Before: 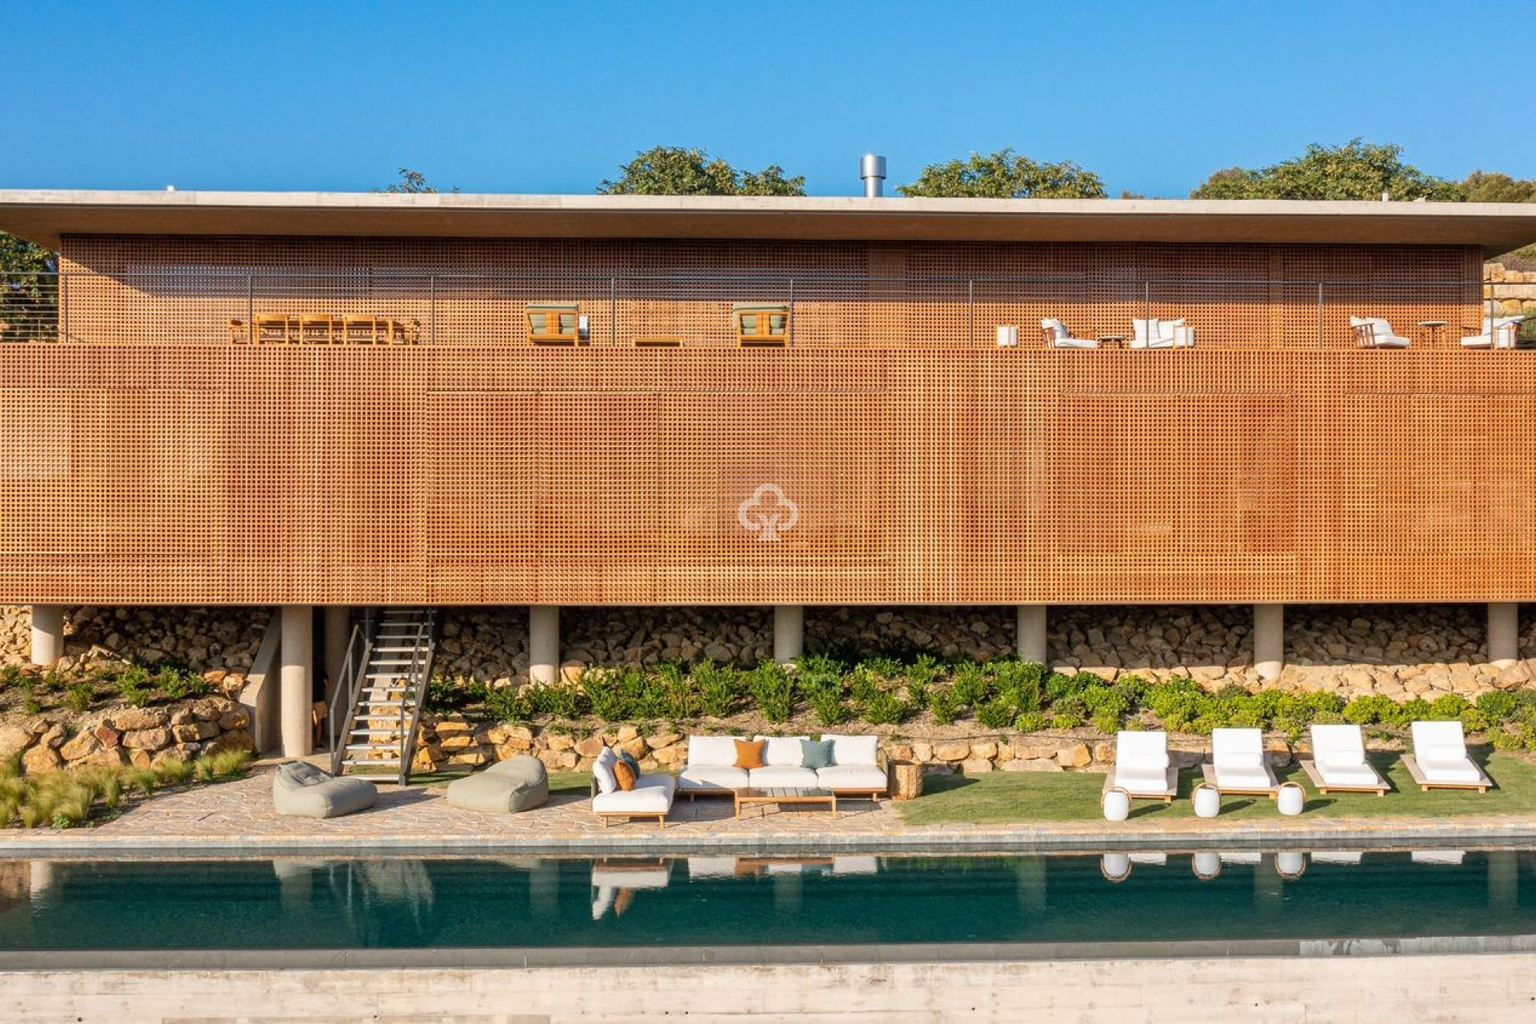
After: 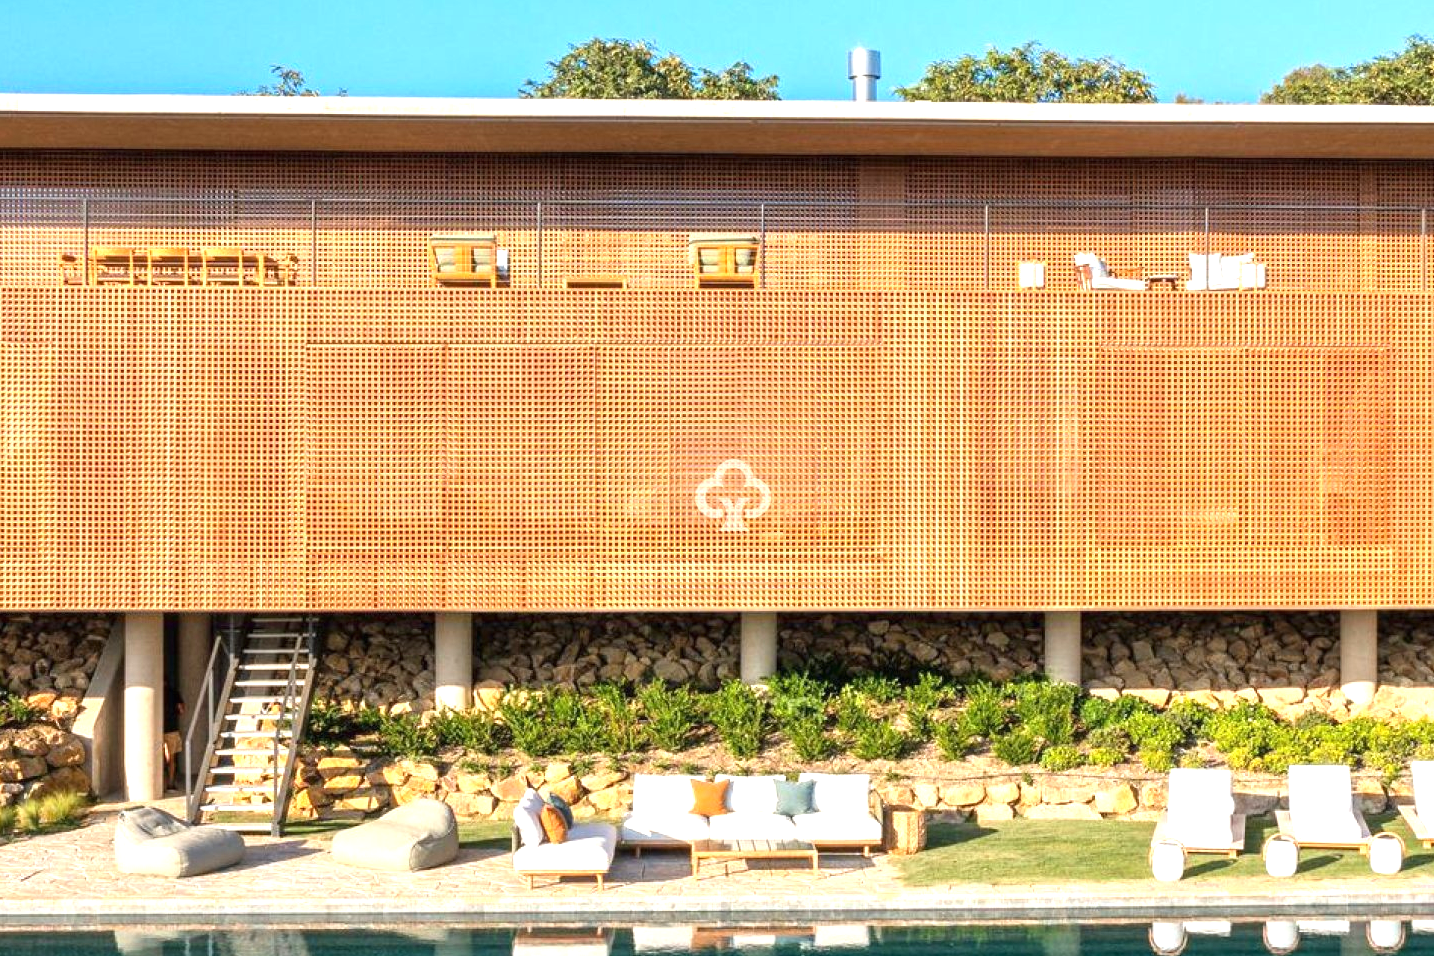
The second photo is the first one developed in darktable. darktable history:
crop and rotate: left 11.831%, top 11.346%, right 13.429%, bottom 13.899%
exposure: black level correction 0, exposure 1 EV, compensate highlight preservation false
